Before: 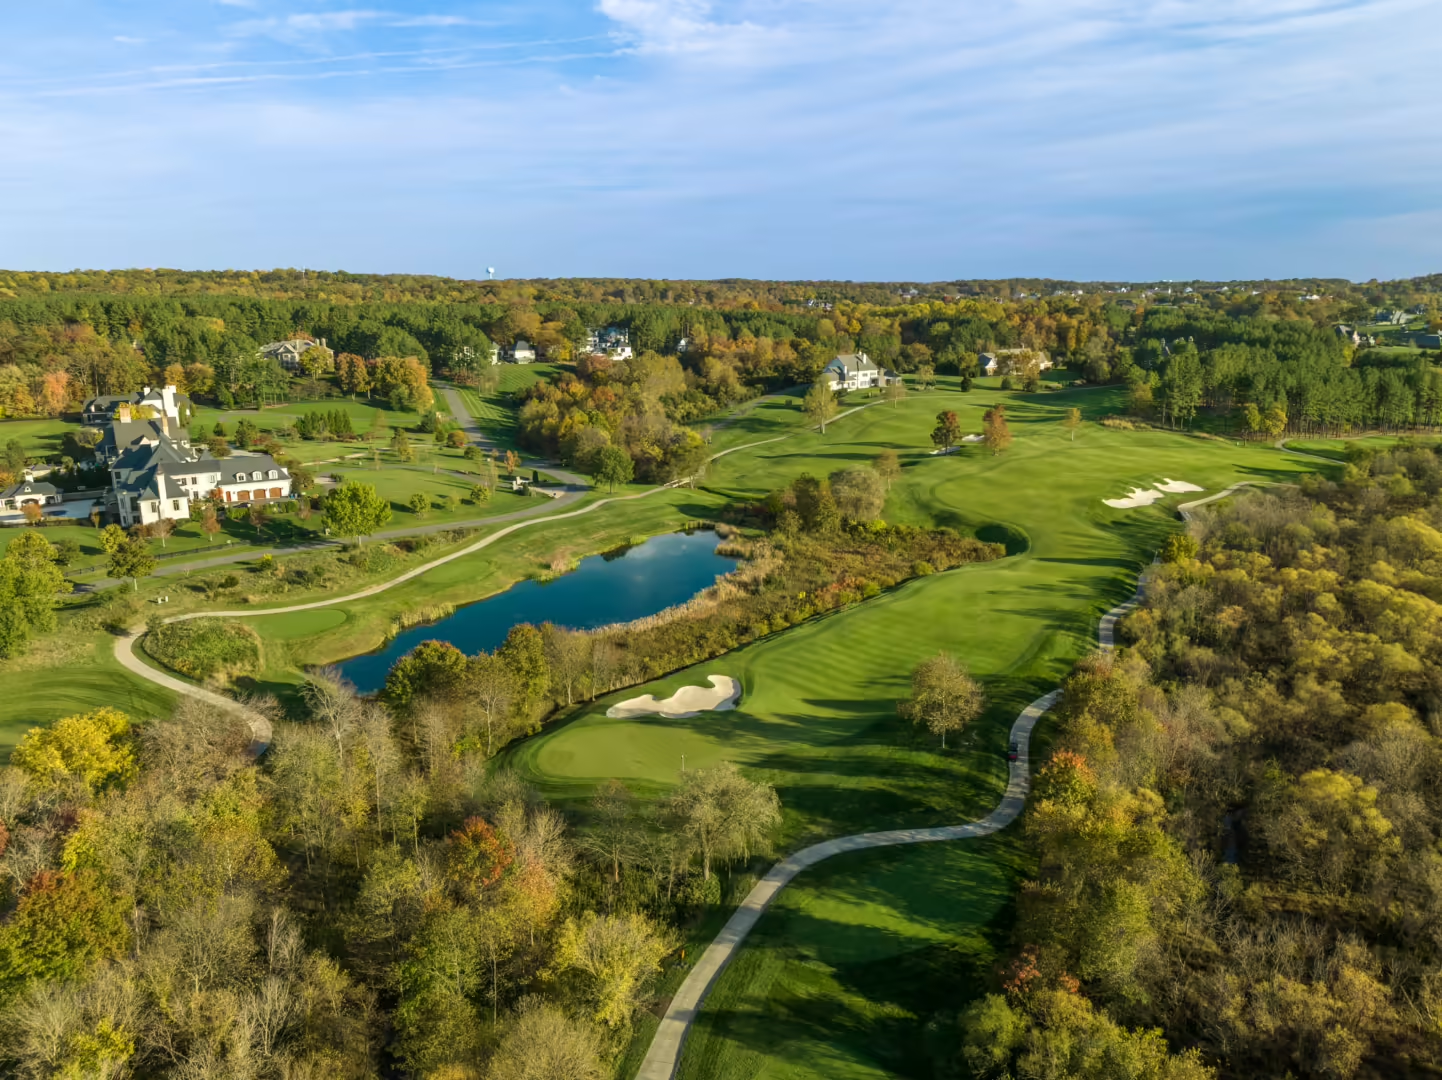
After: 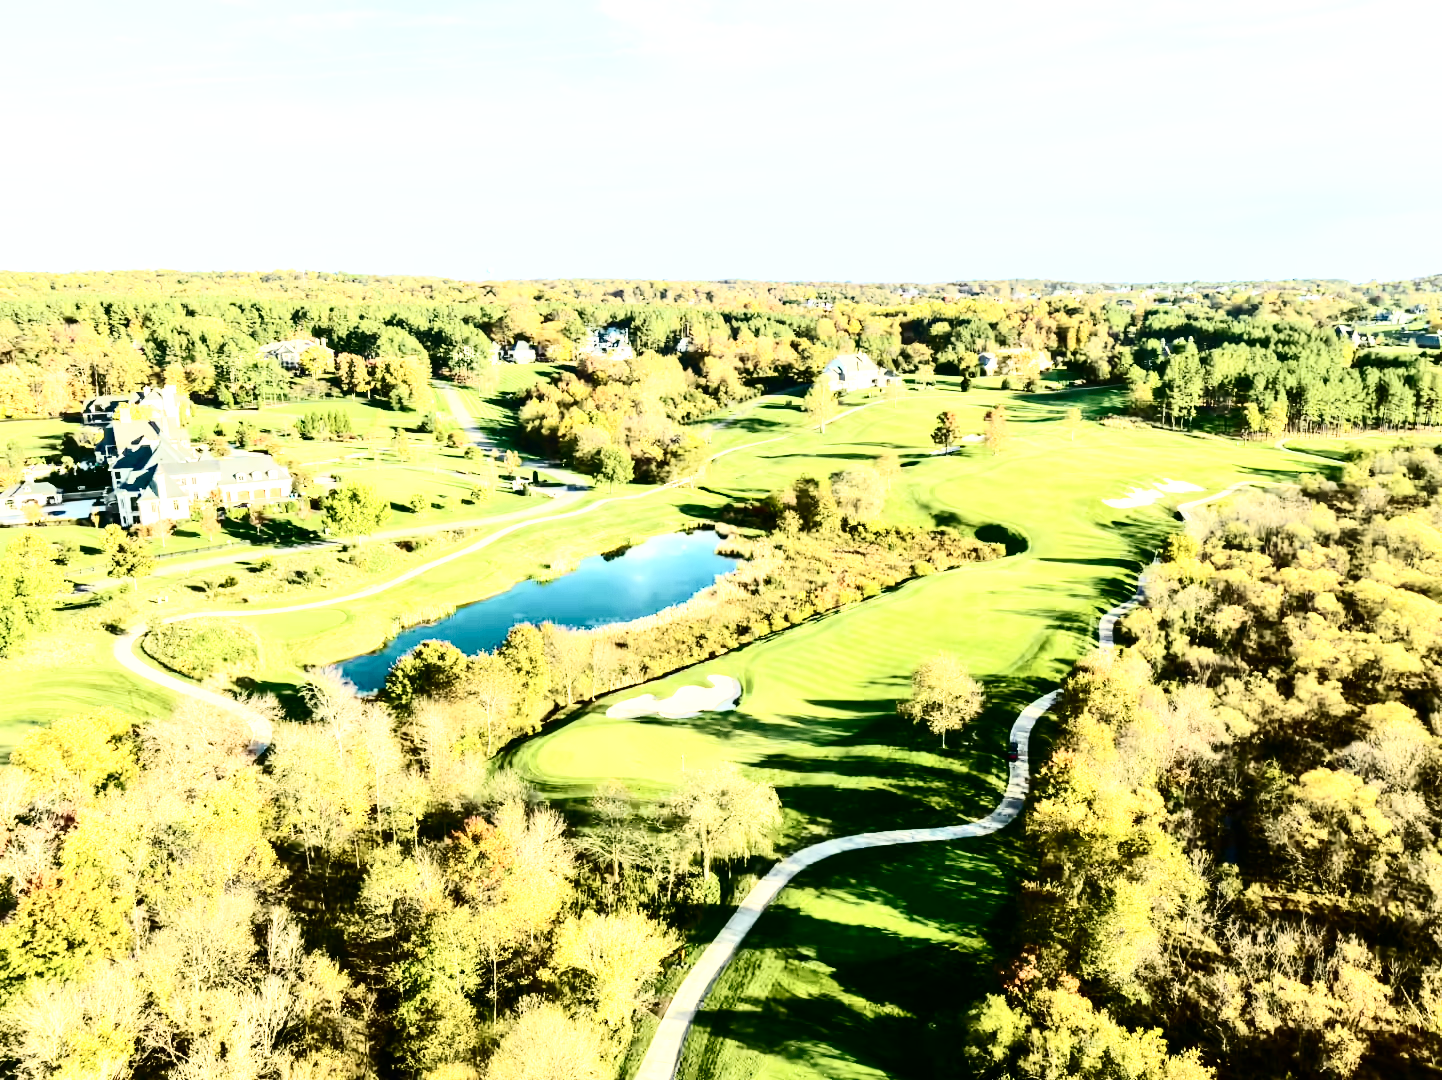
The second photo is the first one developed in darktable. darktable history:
rotate and perspective: automatic cropping off
tone equalizer: -8 EV -0.417 EV, -7 EV -0.389 EV, -6 EV -0.333 EV, -5 EV -0.222 EV, -3 EV 0.222 EV, -2 EV 0.333 EV, -1 EV 0.389 EV, +0 EV 0.417 EV, edges refinement/feathering 500, mask exposure compensation -1.57 EV, preserve details no
base curve: curves: ch0 [(0, 0) (0.028, 0.03) (0.121, 0.232) (0.46, 0.748) (0.859, 0.968) (1, 1)], preserve colors none
exposure: black level correction 0, exposure 0.95 EV, compensate exposure bias true, compensate highlight preservation false
contrast brightness saturation: contrast 0.5, saturation -0.1
